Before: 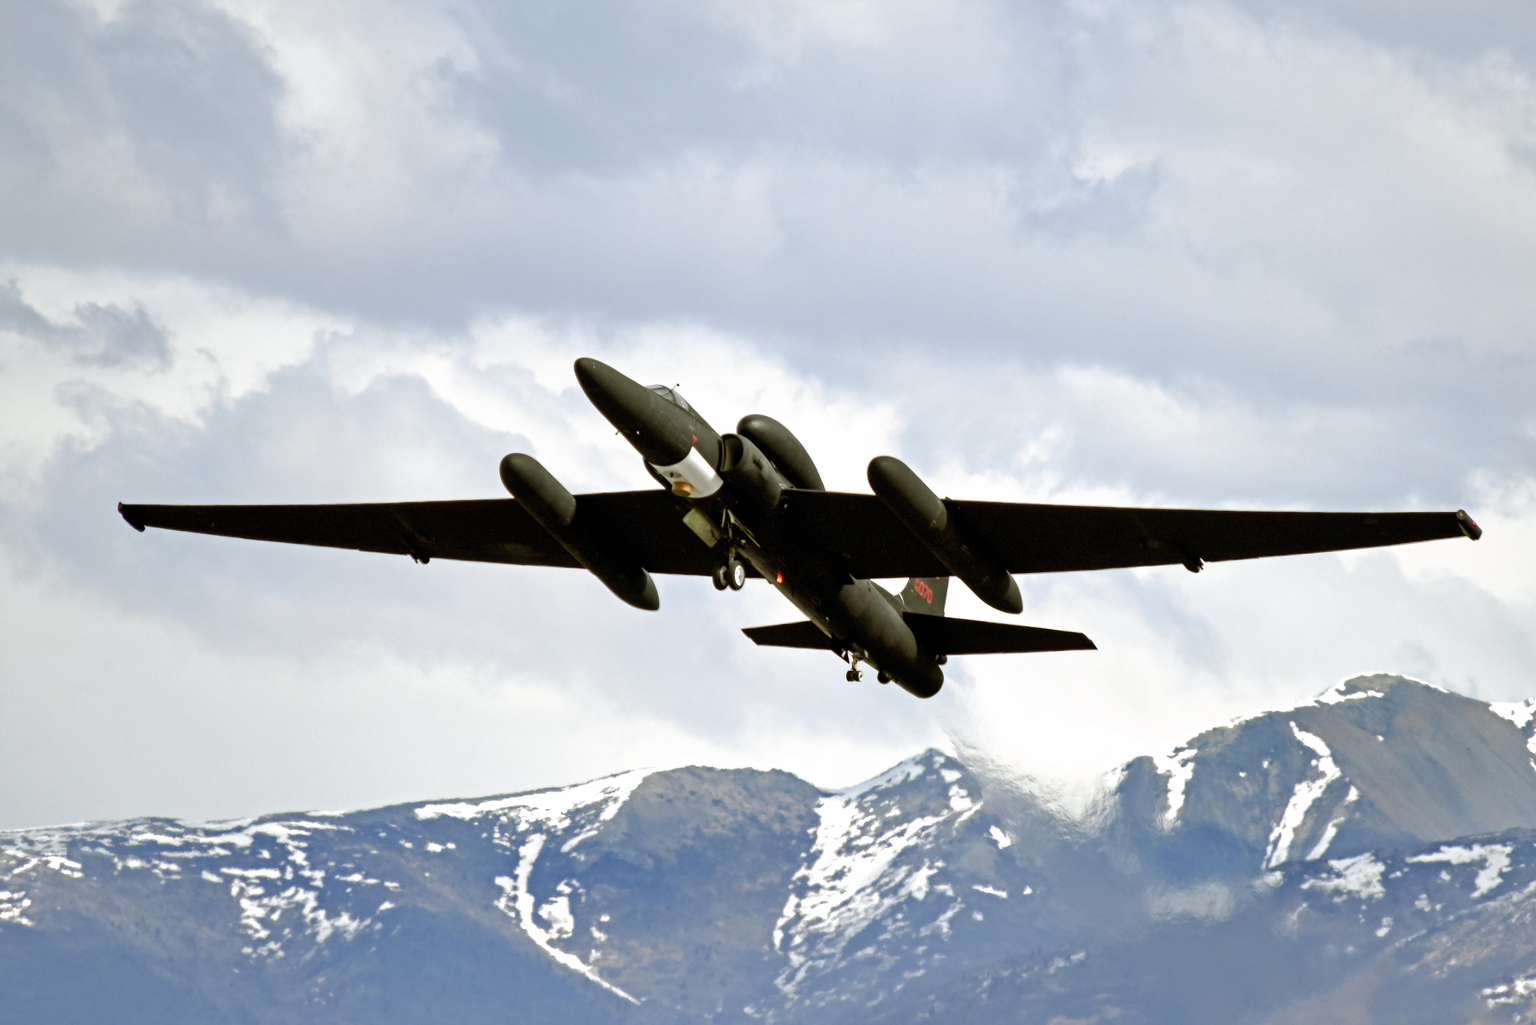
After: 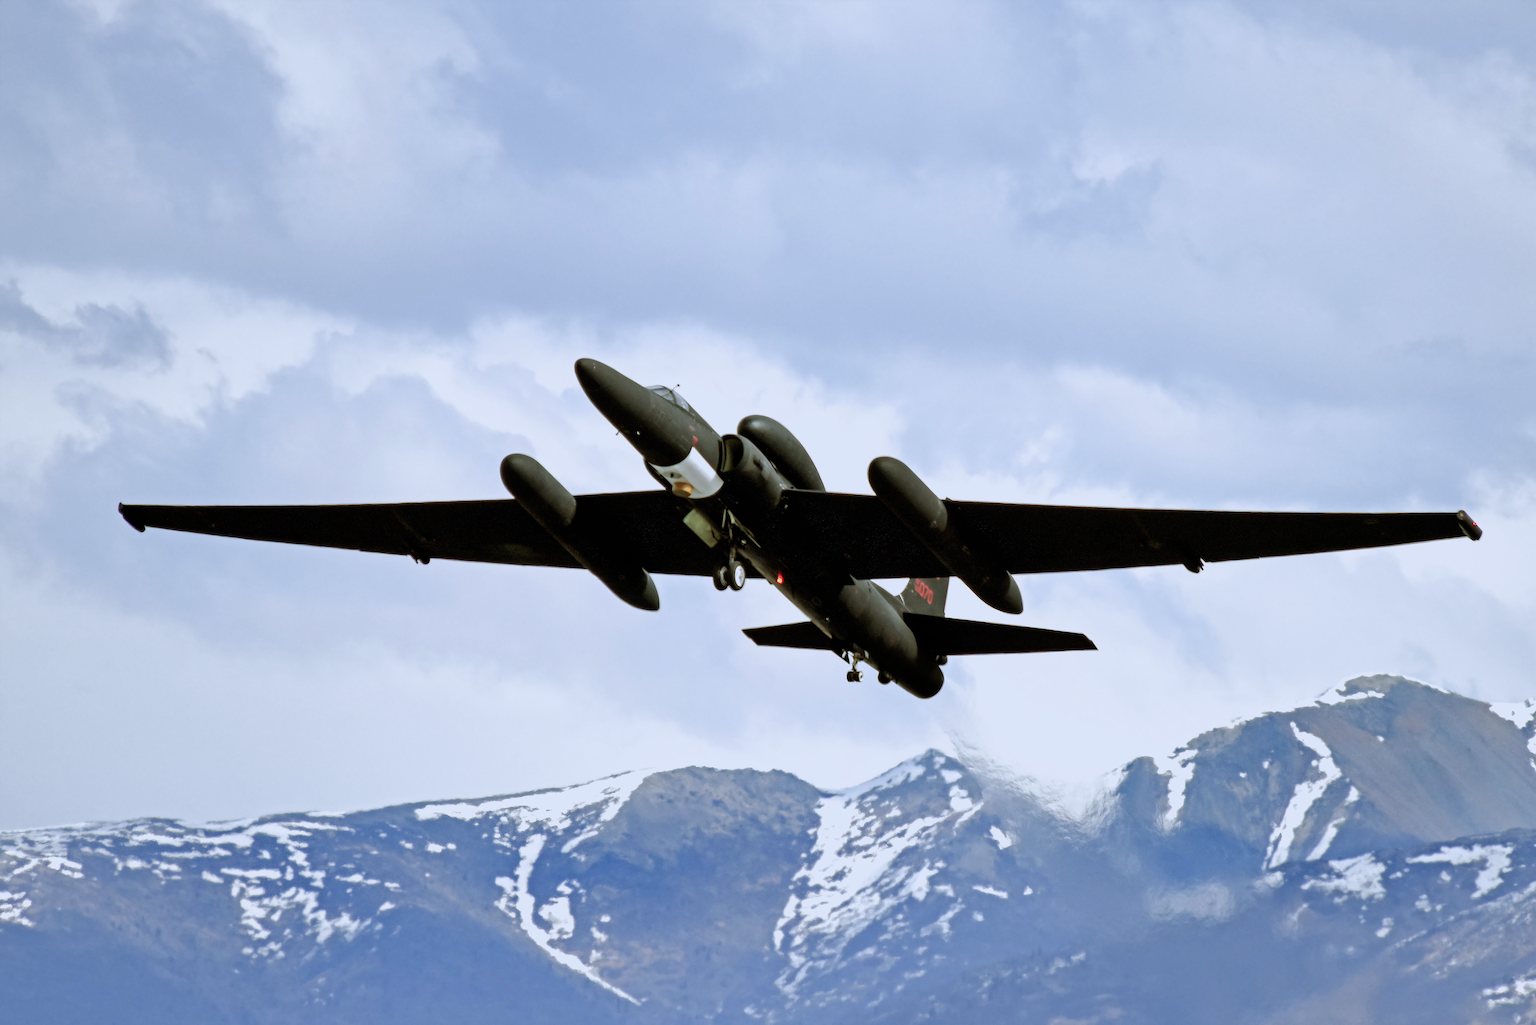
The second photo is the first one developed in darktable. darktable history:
color calibration: illuminant custom, x 0.371, y 0.381, temperature 4282.41 K
filmic rgb: black relative exposure -11.31 EV, white relative exposure 3.25 EV, hardness 6.76
